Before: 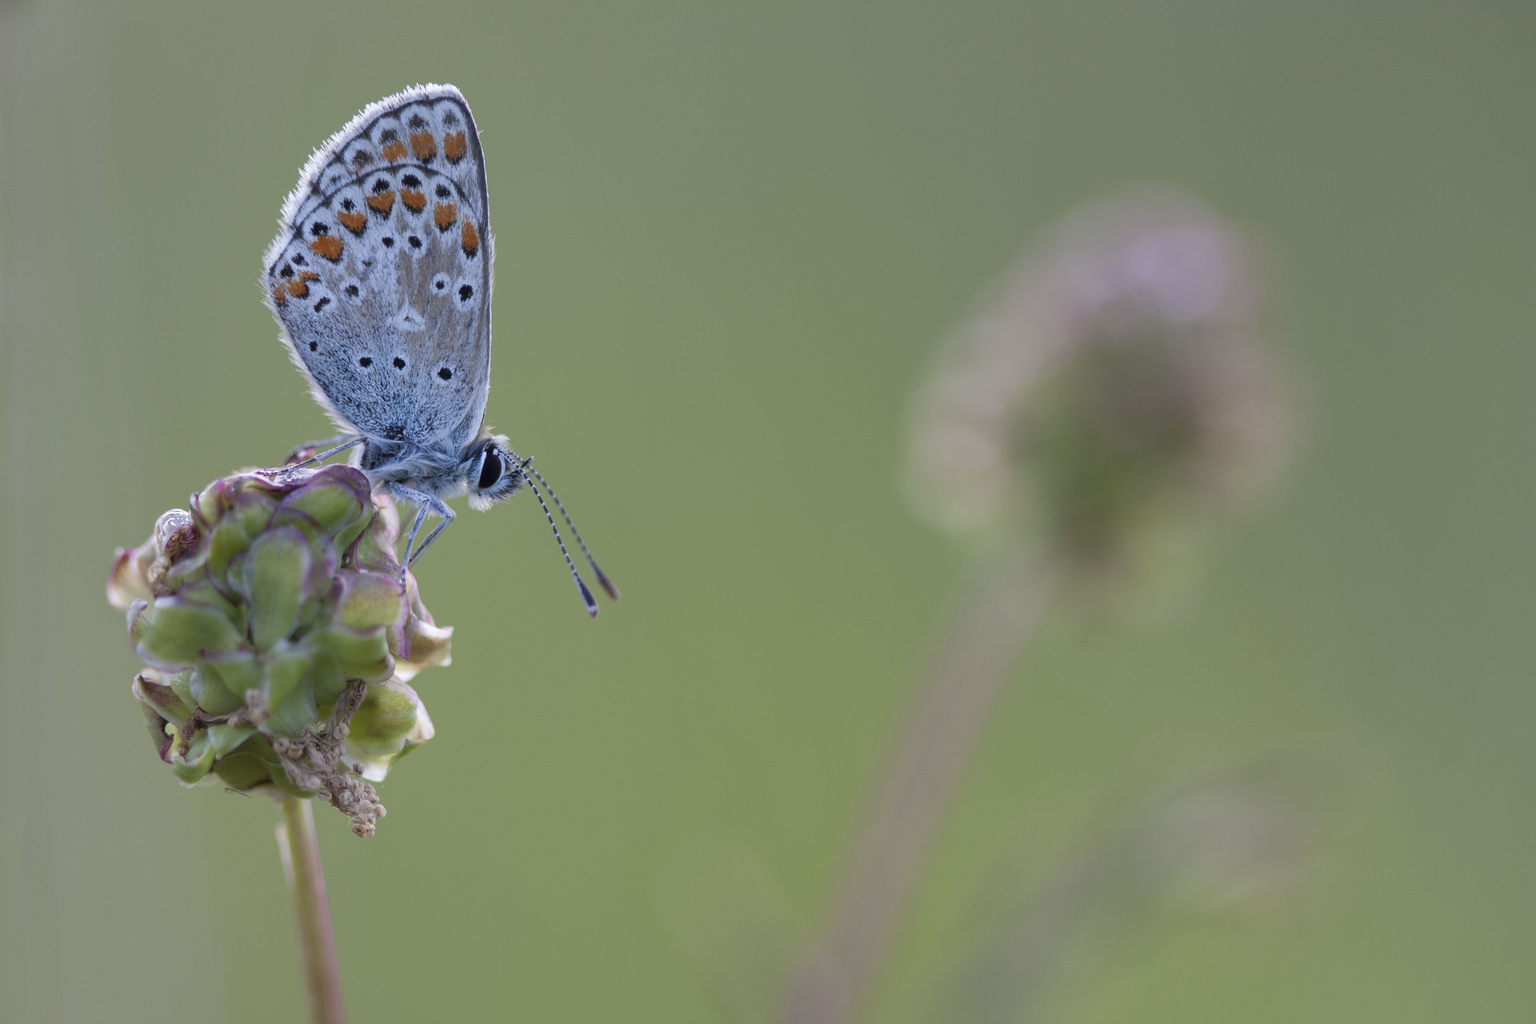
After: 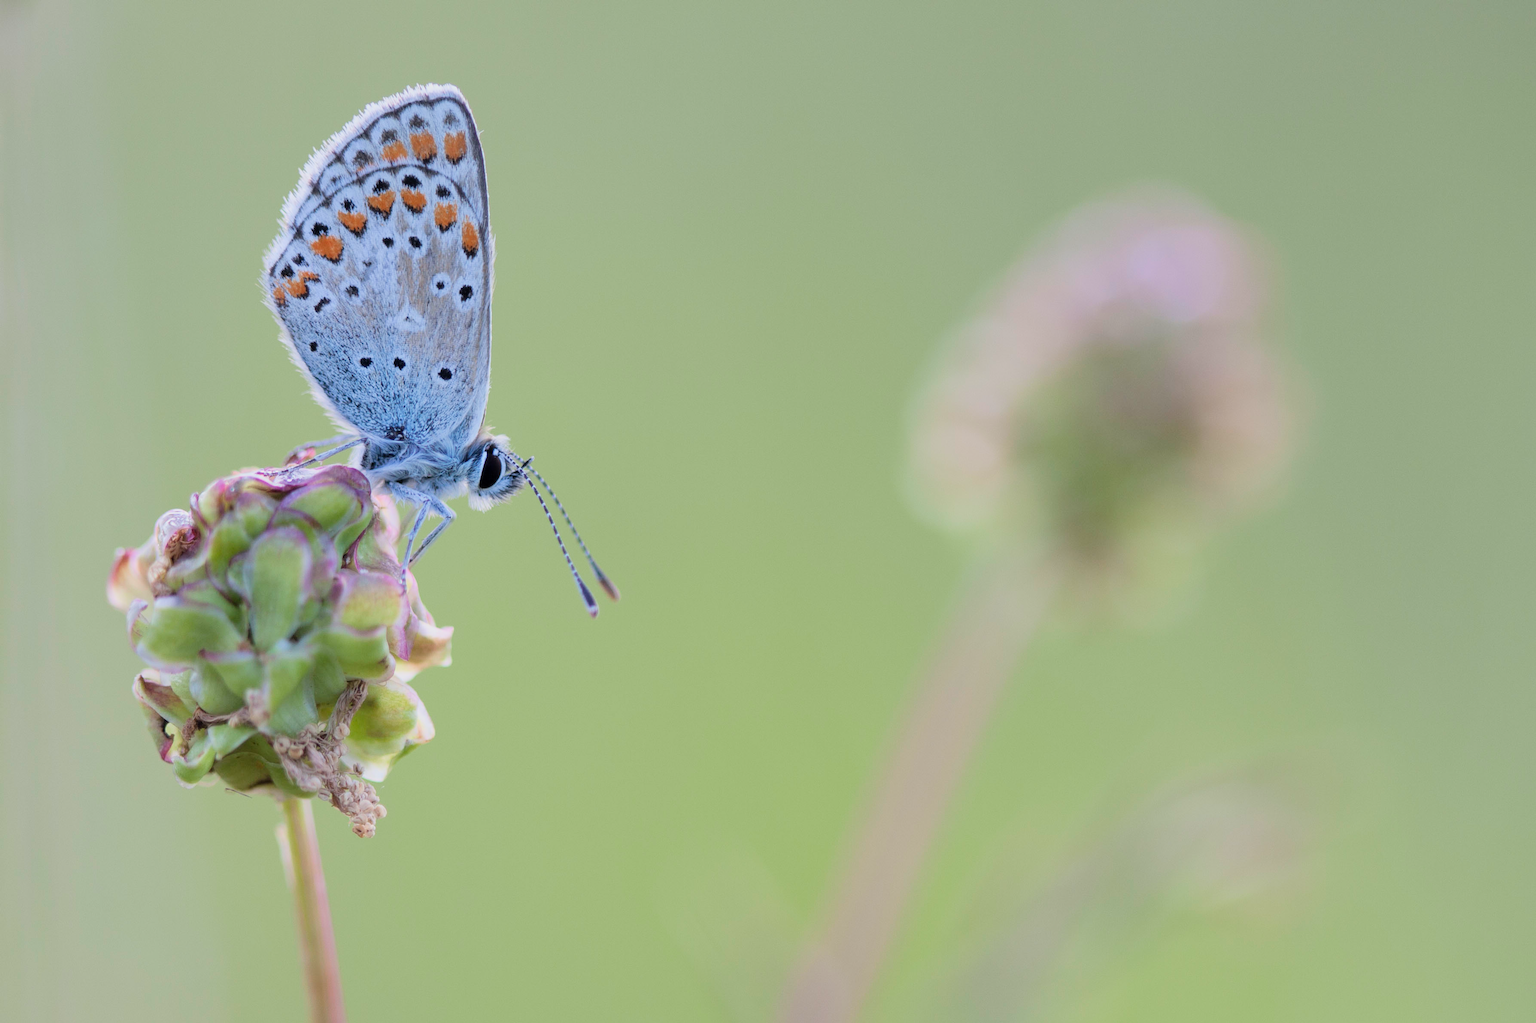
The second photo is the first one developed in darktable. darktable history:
filmic rgb: black relative exposure -8.57 EV, white relative exposure 5.53 EV, hardness 3.35, contrast 1.019, color science v6 (2022)
exposure: black level correction 0, exposure 1 EV, compensate exposure bias true, compensate highlight preservation false
